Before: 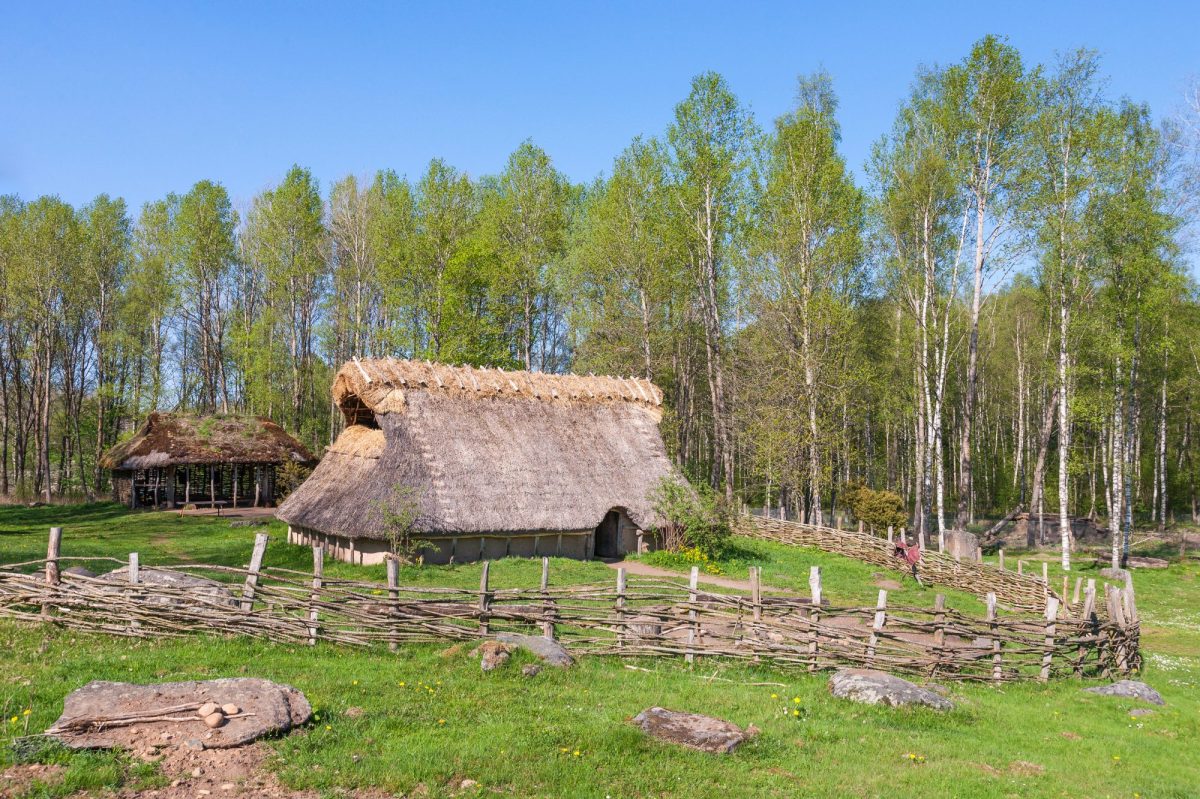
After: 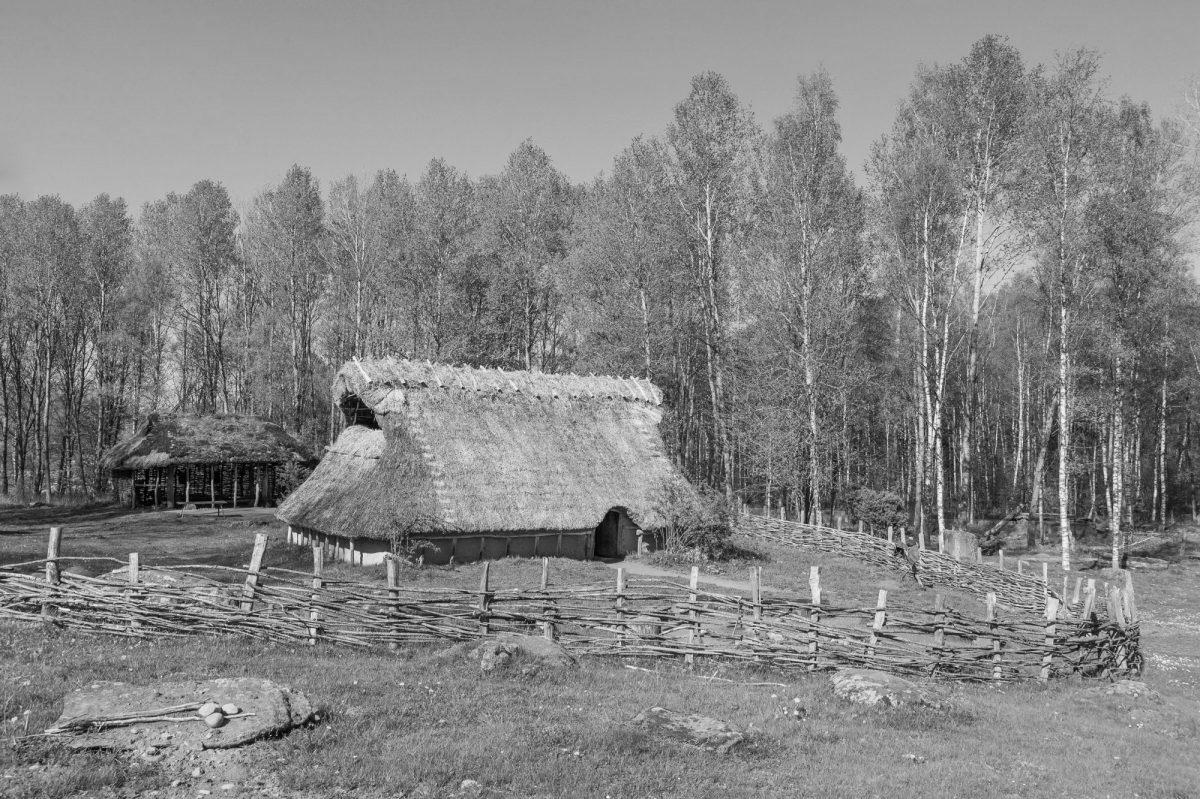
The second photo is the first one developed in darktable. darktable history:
exposure: exposure -0.293 EV, compensate highlight preservation false
monochrome: on, module defaults
white balance: red 1.188, blue 1.11
